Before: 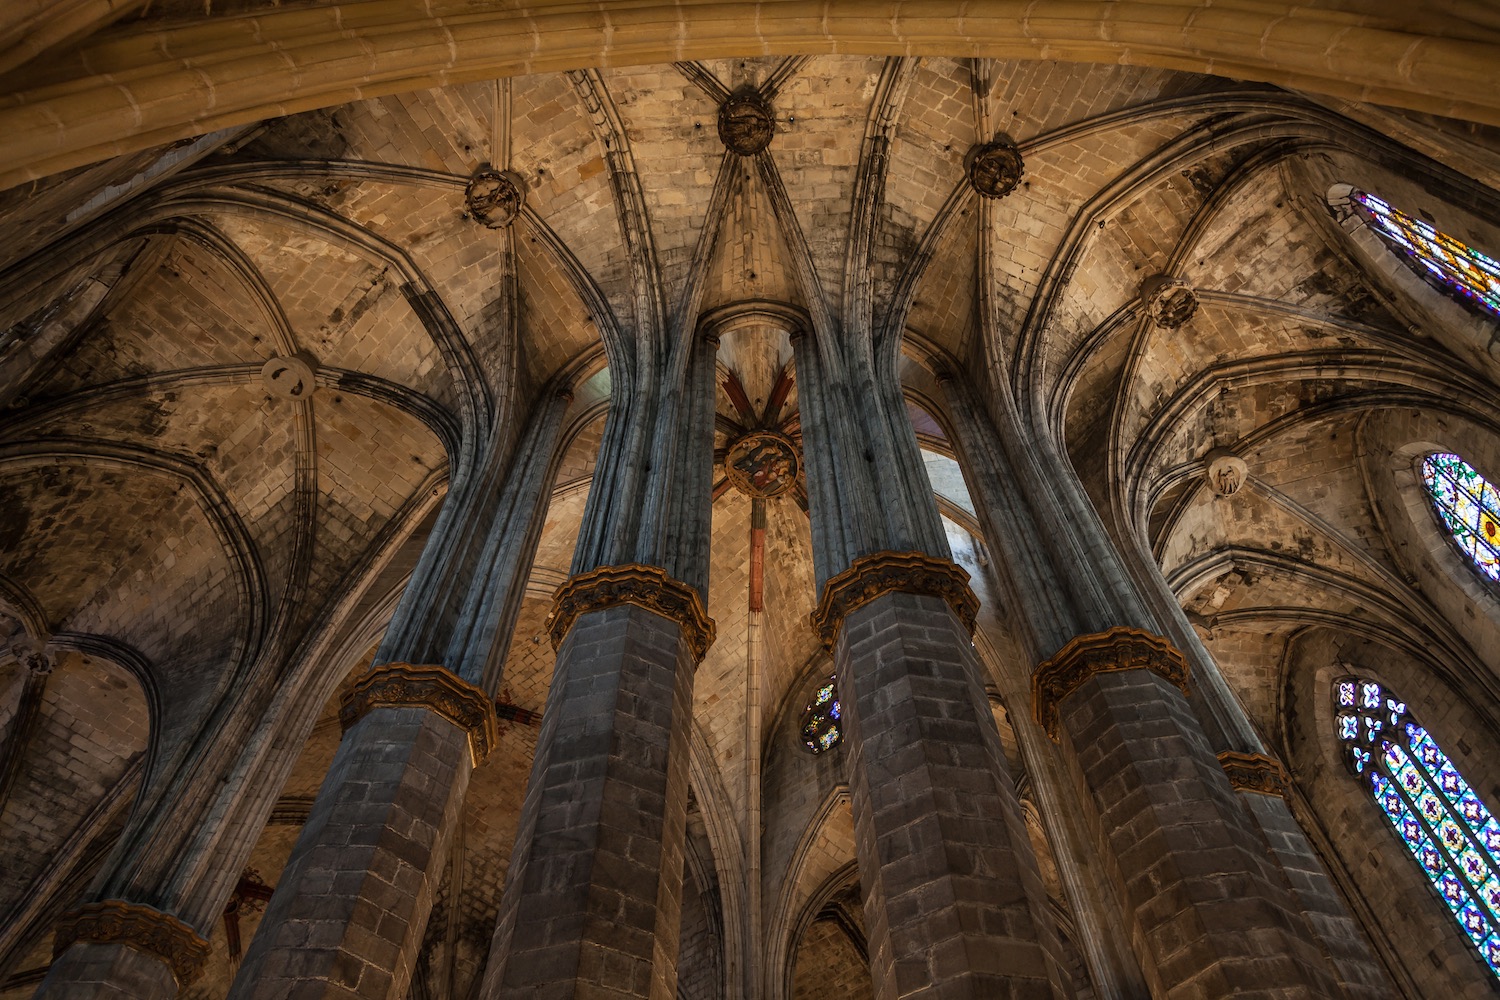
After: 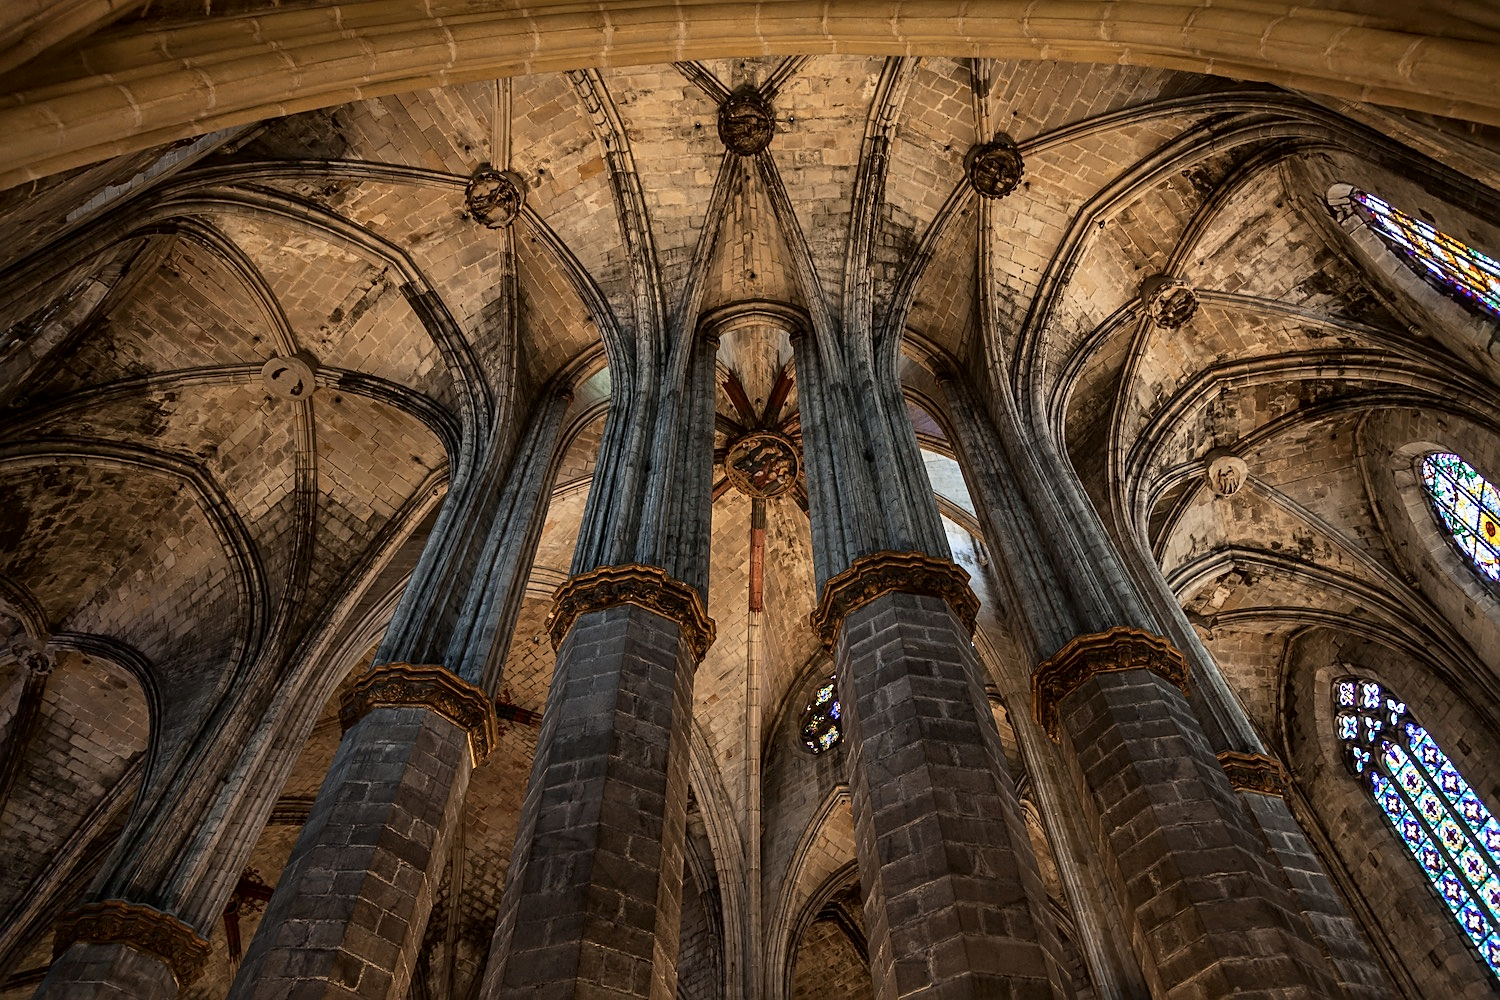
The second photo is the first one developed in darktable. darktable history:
color correction: highlights b* -0.056
exposure: exposure -0.042 EV, compensate exposure bias true, compensate highlight preservation false
tone curve: curves: ch0 [(0, 0) (0.004, 0.001) (0.133, 0.112) (0.325, 0.362) (0.832, 0.893) (1, 1)], color space Lab, independent channels, preserve colors none
sharpen: on, module defaults
